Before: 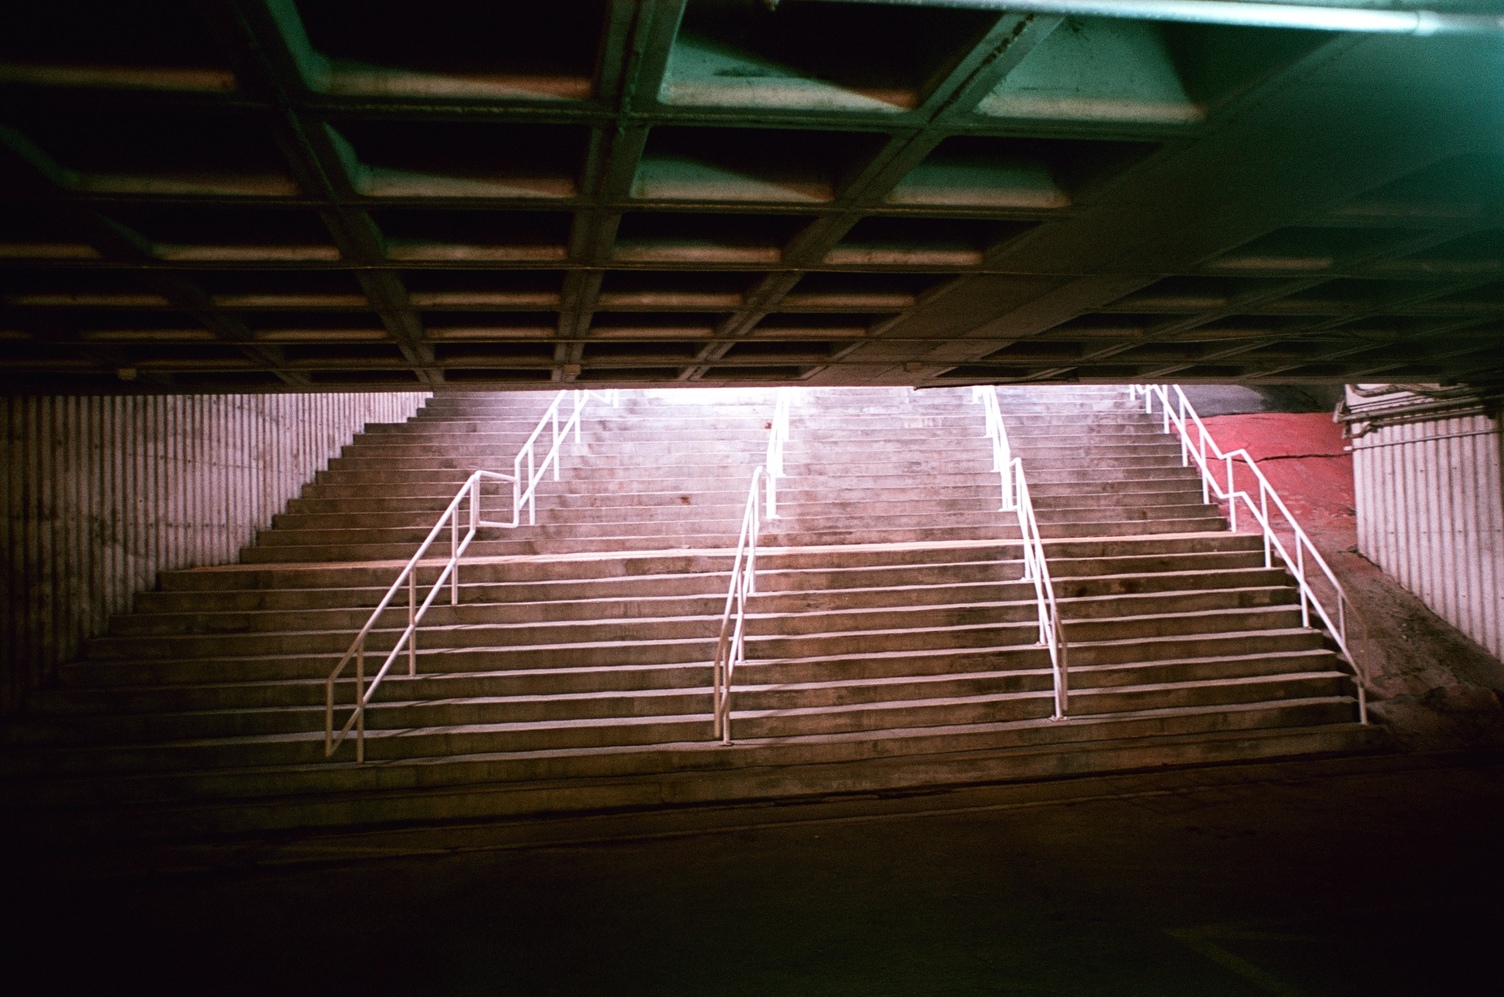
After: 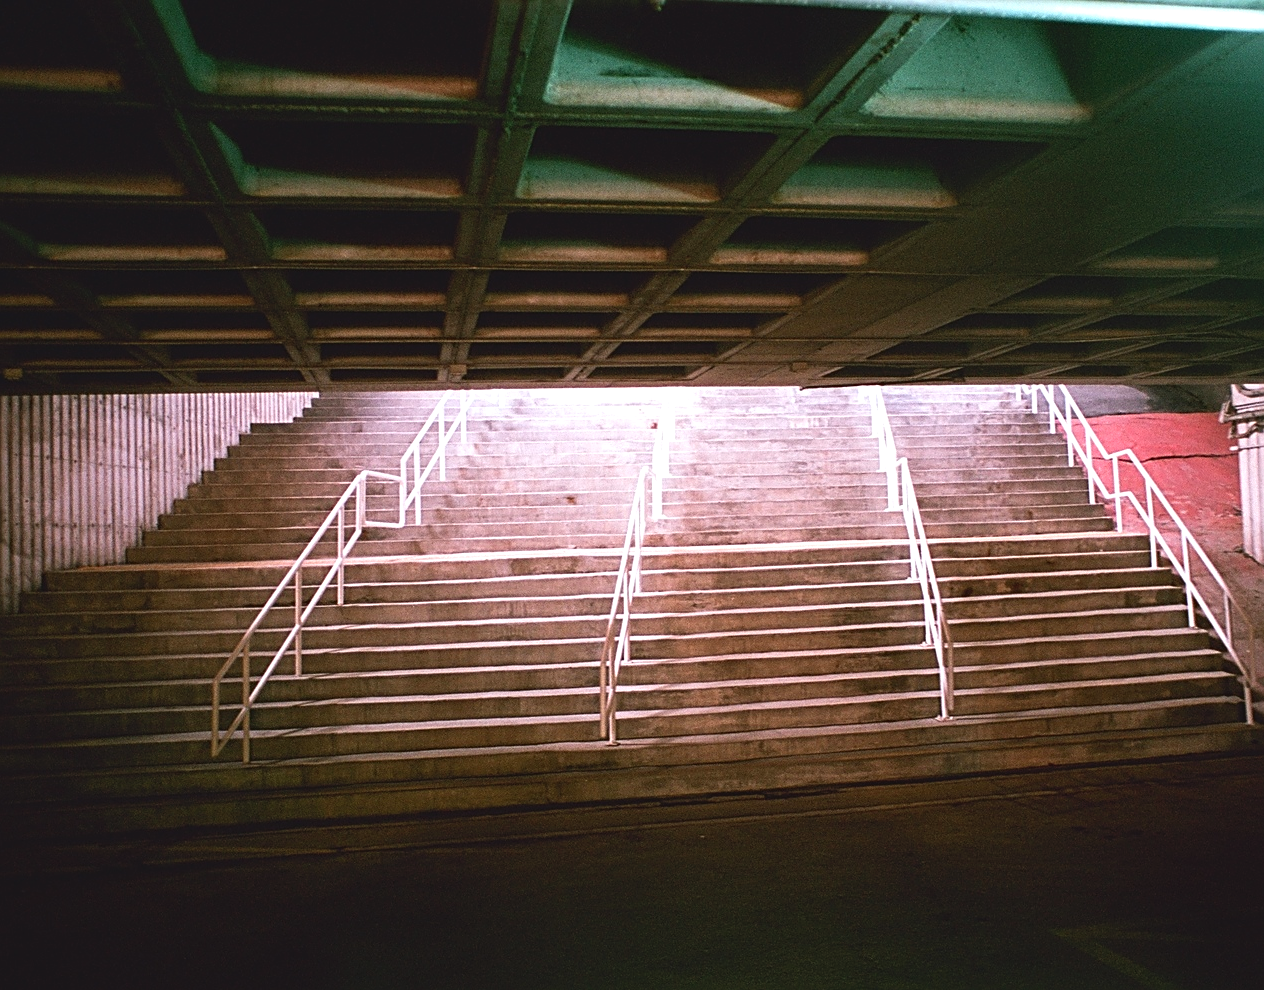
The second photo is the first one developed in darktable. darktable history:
crop: left 7.598%, right 7.873%
contrast brightness saturation: contrast -0.11
exposure: black level correction 0, exposure 0.5 EV, compensate exposure bias true, compensate highlight preservation false
sharpen: on, module defaults
